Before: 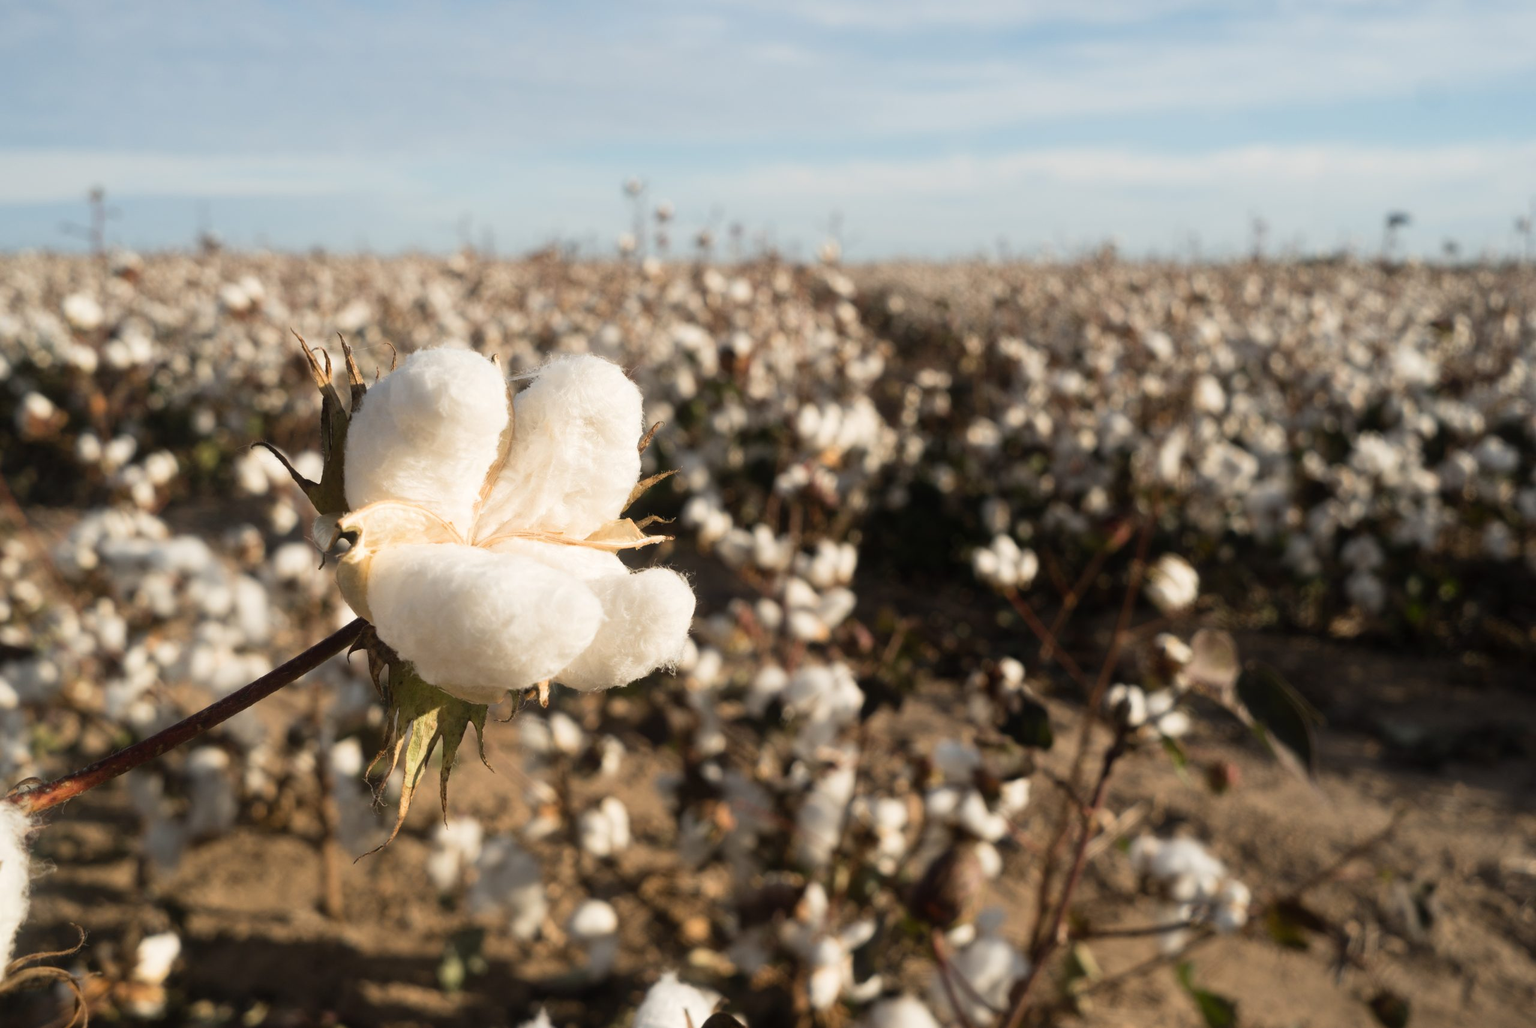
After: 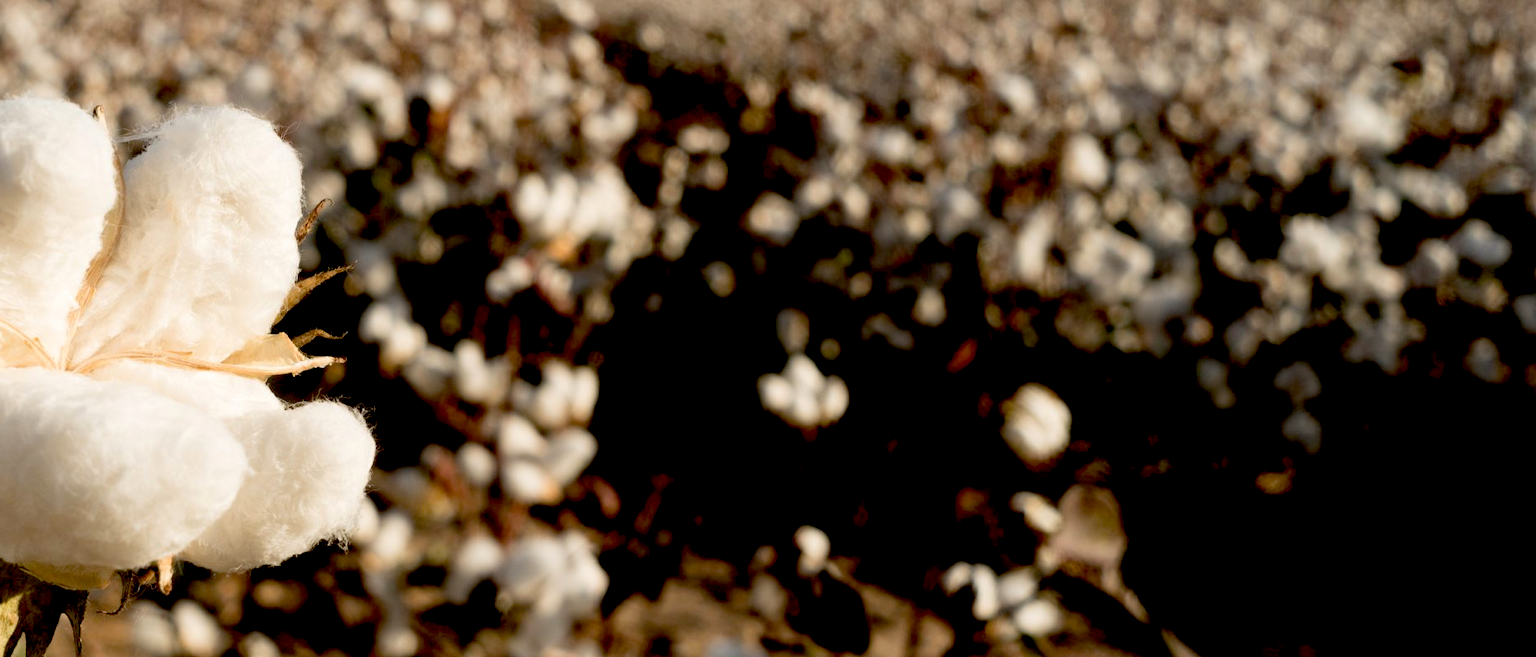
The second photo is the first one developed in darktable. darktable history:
crop and rotate: left 27.643%, top 27.06%, bottom 26.641%
exposure: black level correction 0.047, exposure 0.014 EV, compensate highlight preservation false
